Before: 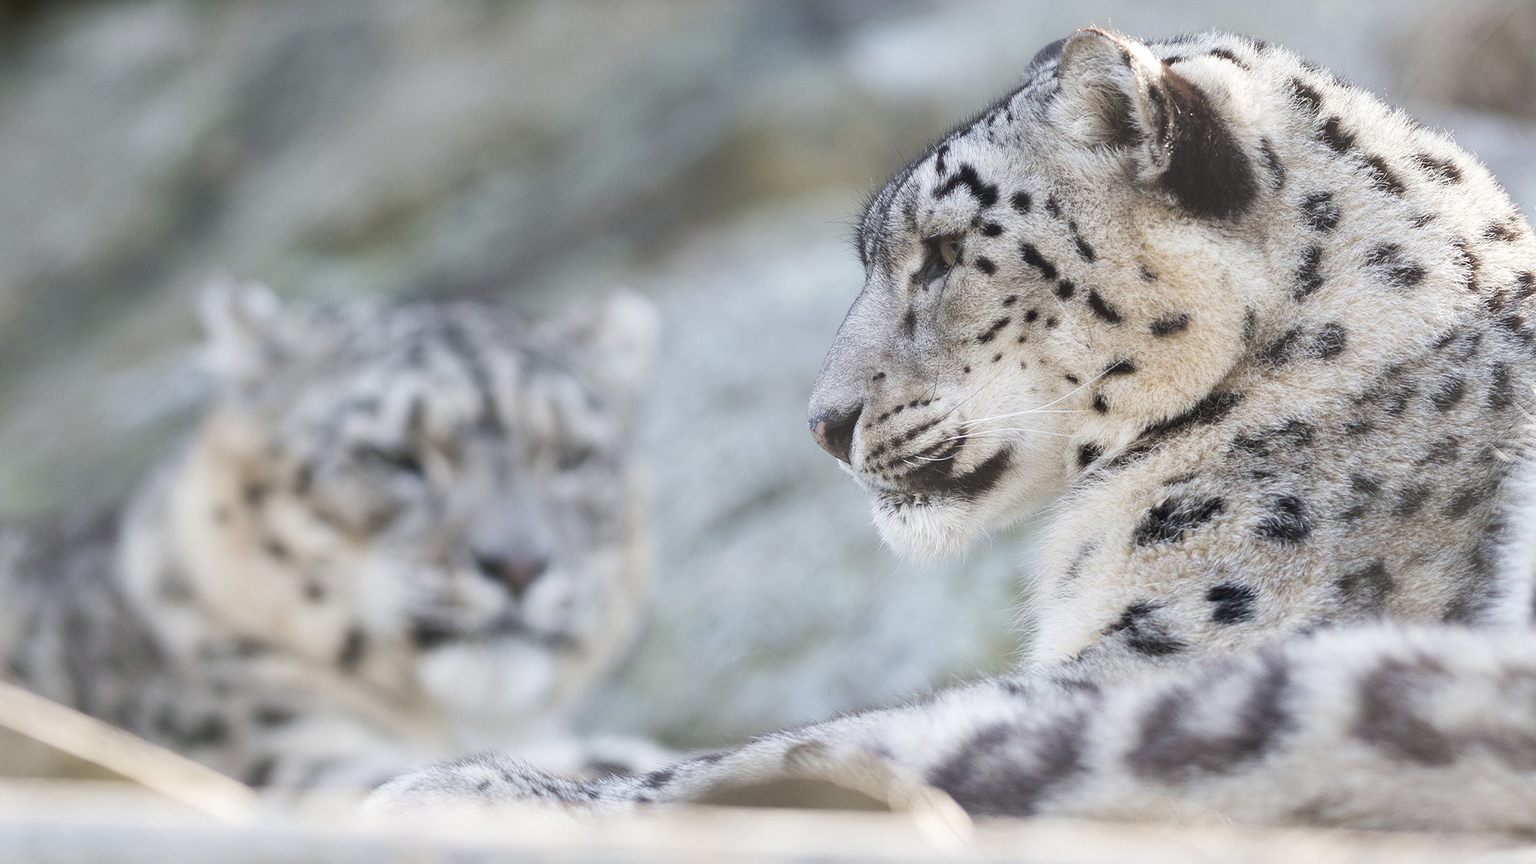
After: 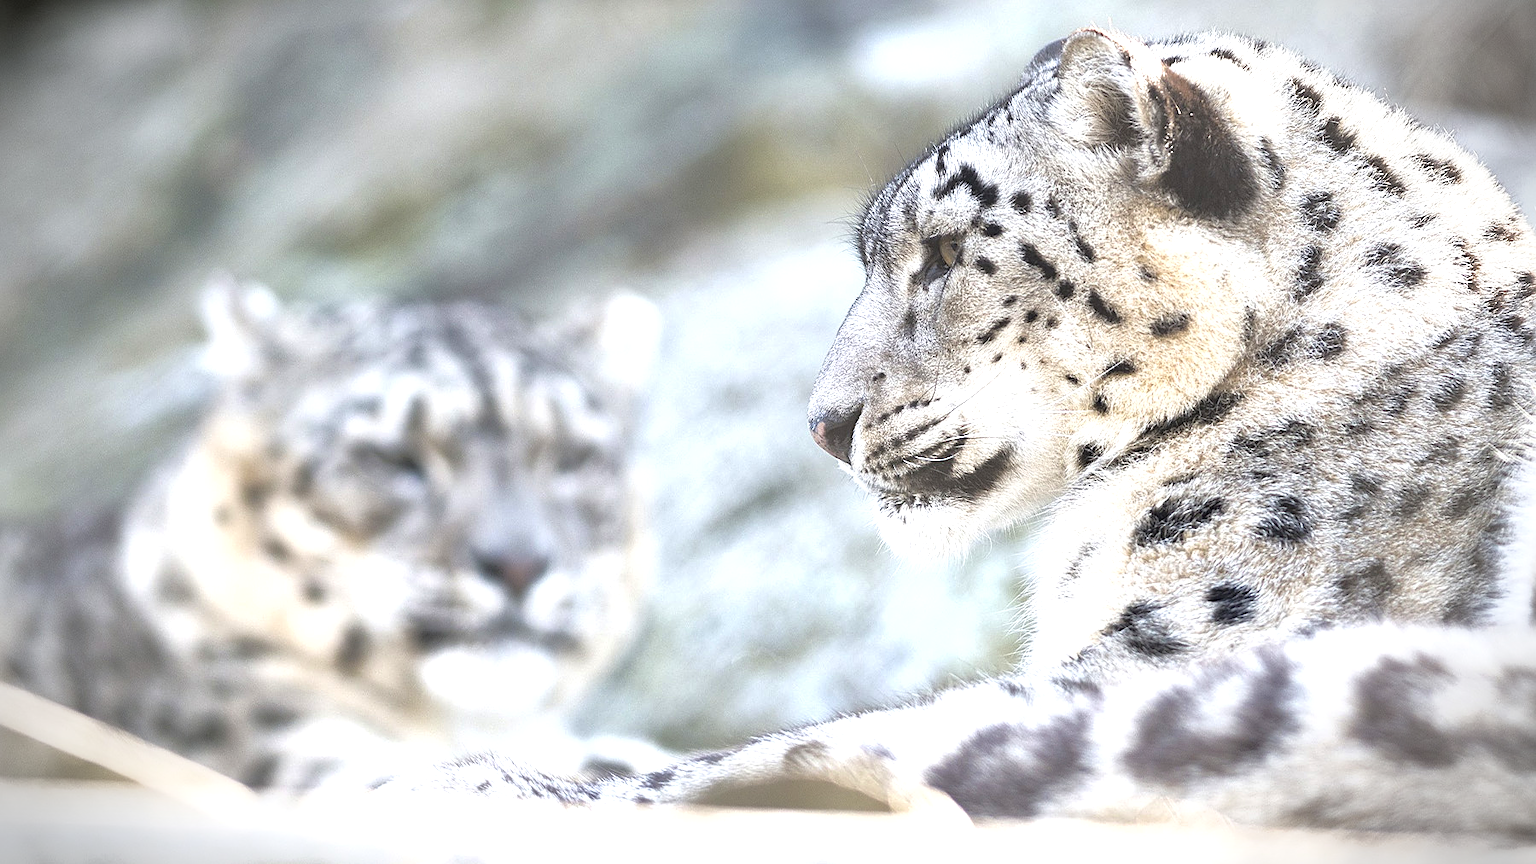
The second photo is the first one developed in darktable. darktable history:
shadows and highlights: shadows -20.61, white point adjustment -2.19, highlights -34.8
vignetting: fall-off start 90.84%, fall-off radius 39.3%, width/height ratio 1.227, shape 1.29
sharpen: on, module defaults
exposure: exposure 1 EV, compensate exposure bias true, compensate highlight preservation false
